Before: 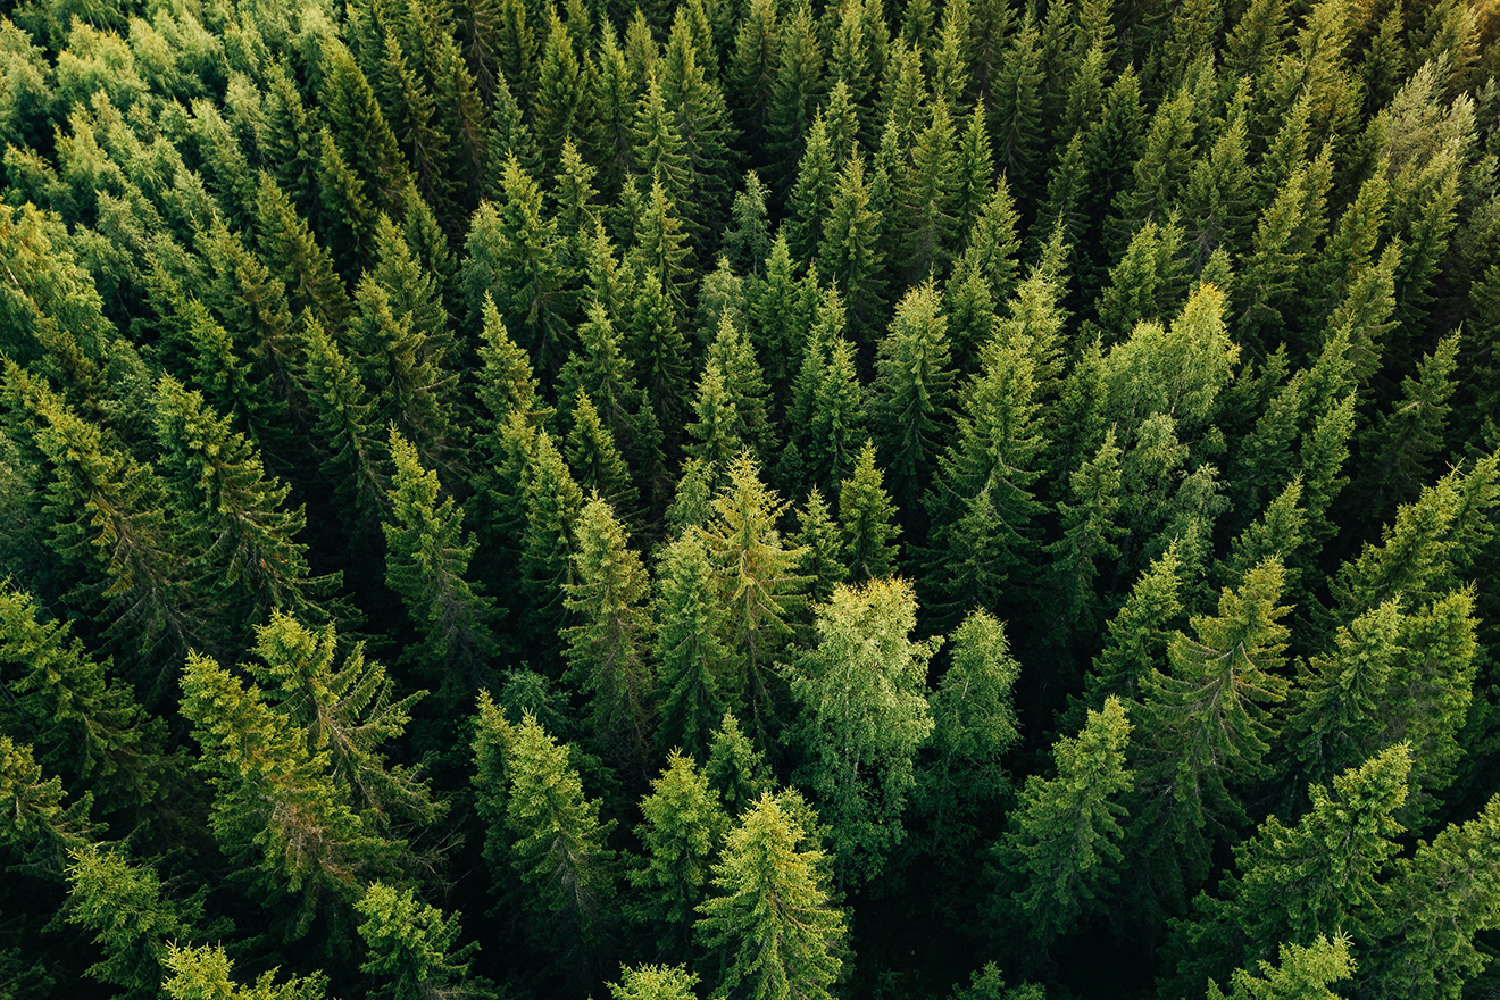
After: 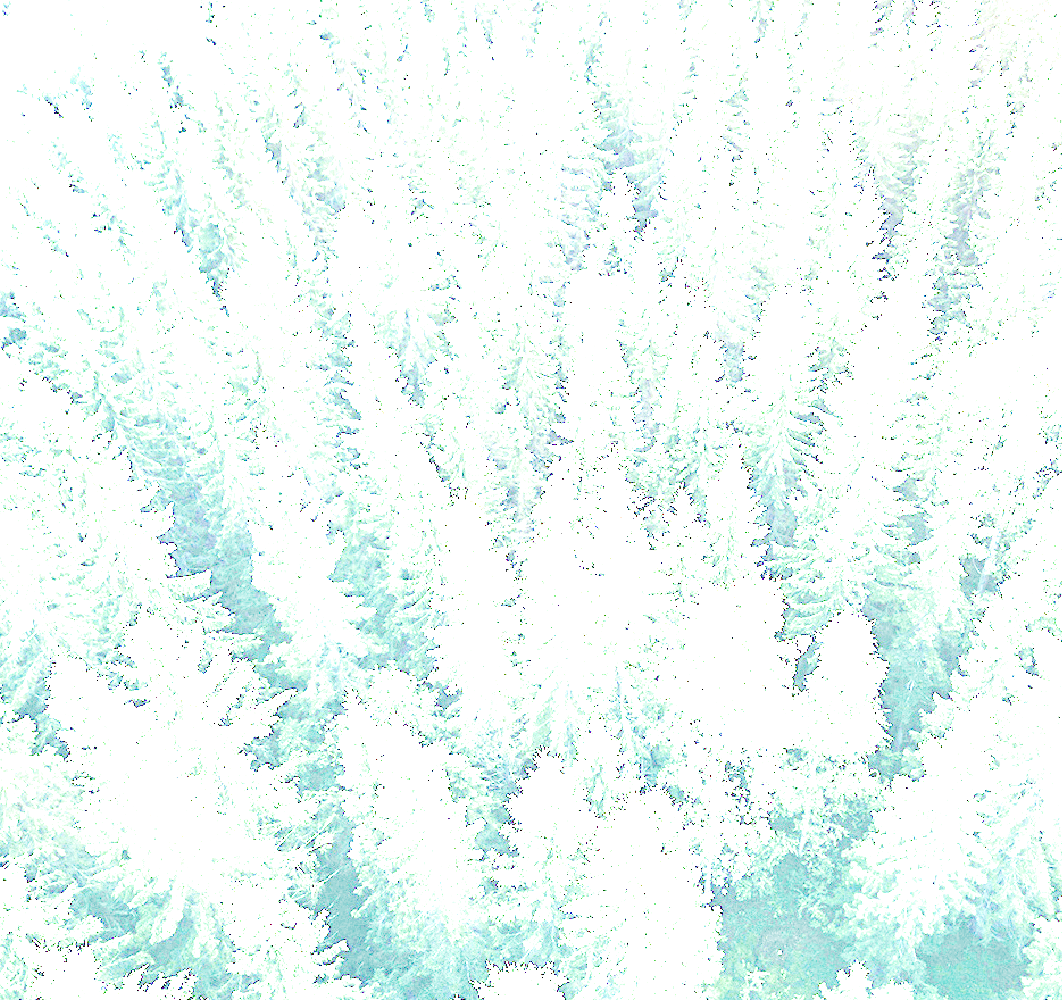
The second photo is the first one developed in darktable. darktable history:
filmic rgb: black relative exposure -5.11 EV, white relative exposure 3.99 EV, hardness 2.9, contrast 1.2, highlights saturation mix -31.05%
crop and rotate: left 8.927%, right 20.266%
exposure: exposure 7.917 EV, compensate exposure bias true, compensate highlight preservation false
color balance rgb: shadows lift › chroma 0.704%, shadows lift › hue 113.78°, power › hue 312.85°, linear chroma grading › global chroma 15.55%, perceptual saturation grading › global saturation 20%, perceptual saturation grading › highlights -49.491%, perceptual saturation grading › shadows 24.146%
